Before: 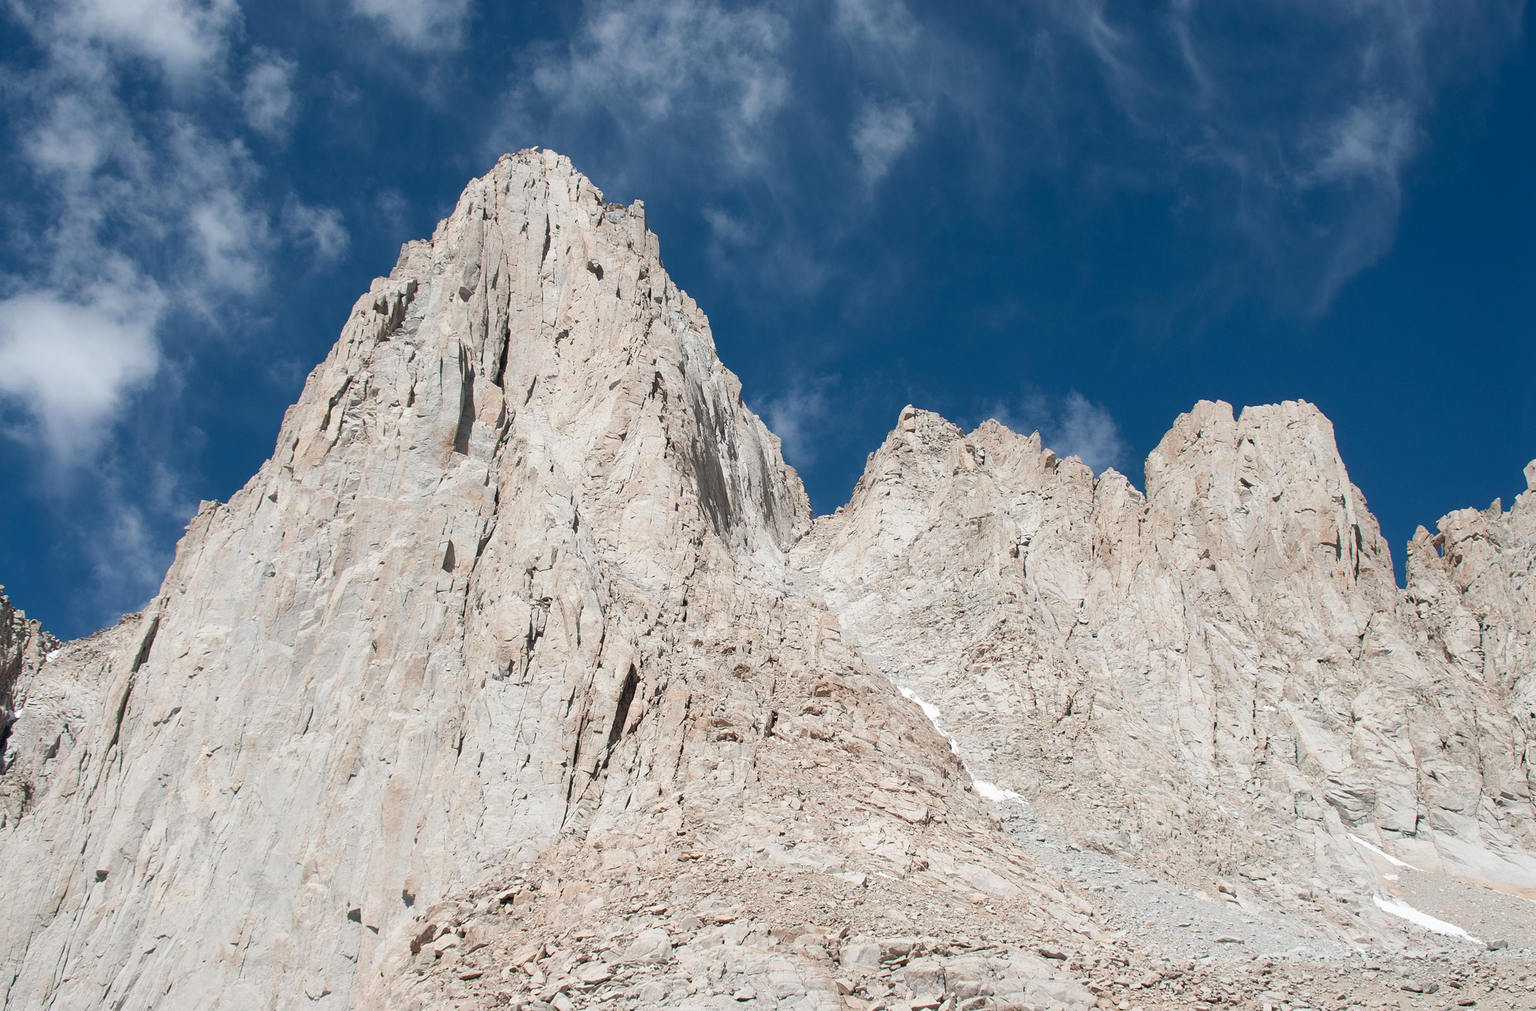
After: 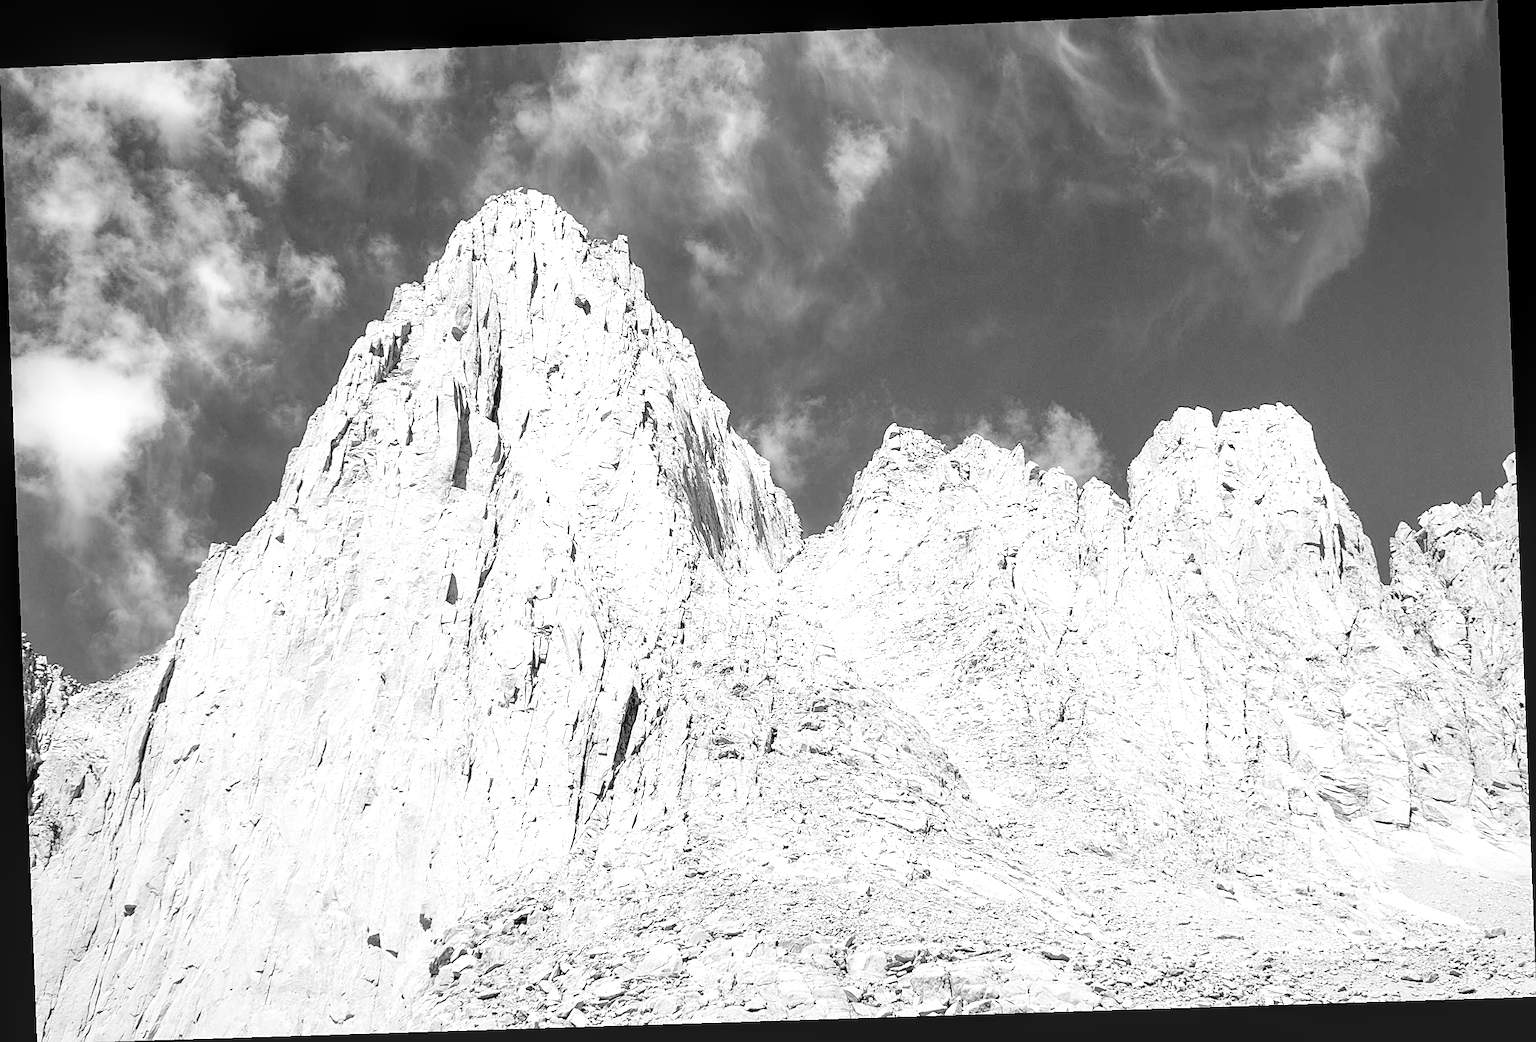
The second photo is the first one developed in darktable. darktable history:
rotate and perspective: rotation -2.22°, lens shift (horizontal) -0.022, automatic cropping off
monochrome: on, module defaults
sharpen: on, module defaults
tone curve: curves: ch0 [(0, 0) (0.003, 0) (0.011, 0.001) (0.025, 0.003) (0.044, 0.005) (0.069, 0.013) (0.1, 0.024) (0.136, 0.04) (0.177, 0.087) (0.224, 0.148) (0.277, 0.238) (0.335, 0.335) (0.399, 0.43) (0.468, 0.524) (0.543, 0.621) (0.623, 0.712) (0.709, 0.788) (0.801, 0.867) (0.898, 0.947) (1, 1)], preserve colors none
exposure: exposure 0.921 EV, compensate highlight preservation false
local contrast: detail 130%
